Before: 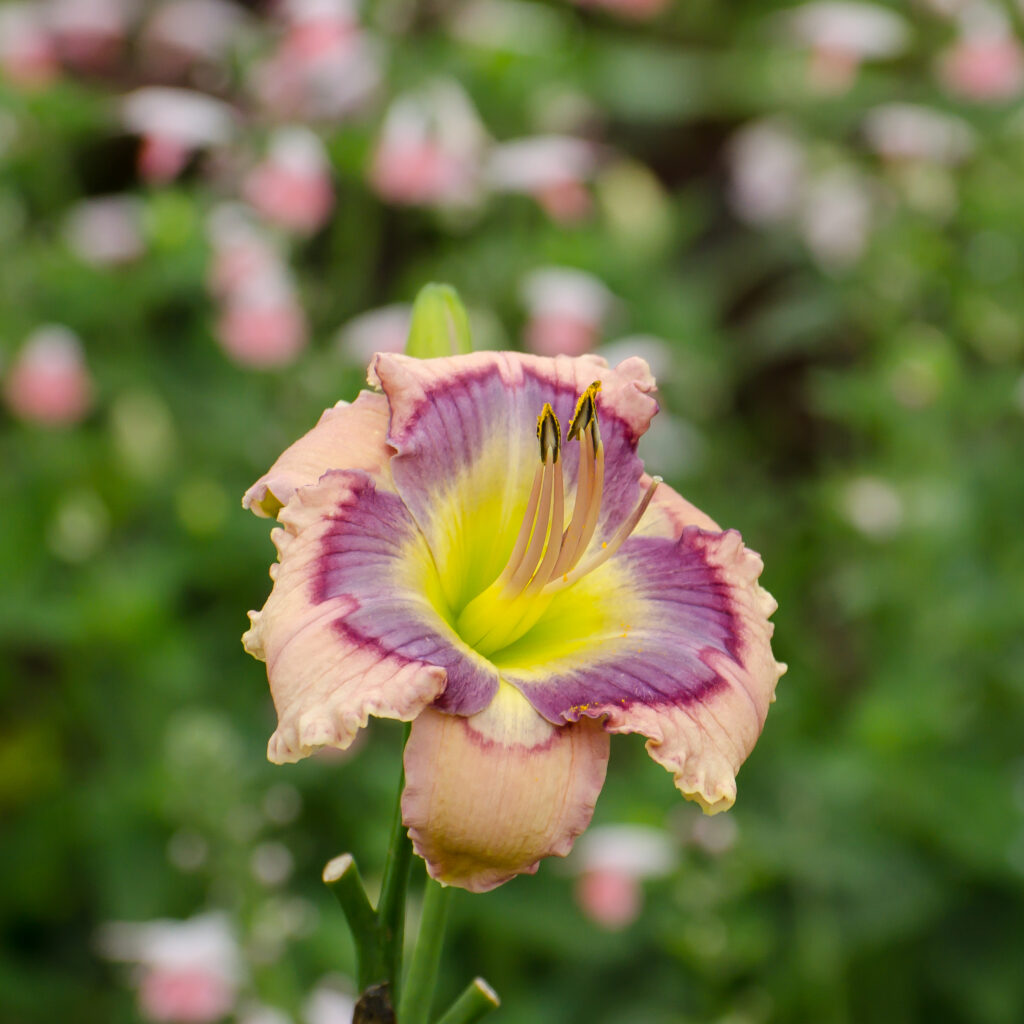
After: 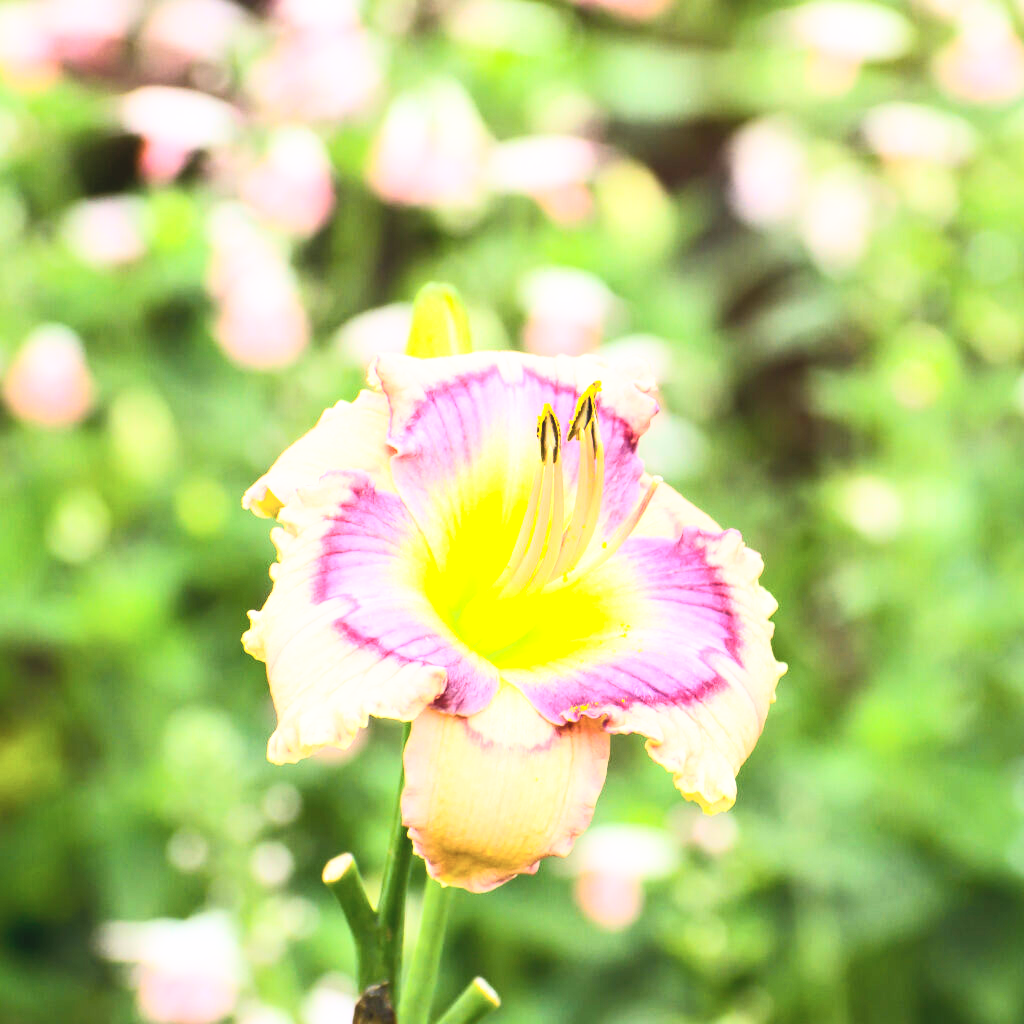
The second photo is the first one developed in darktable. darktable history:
tone equalizer: on, module defaults
base curve: curves: ch0 [(0, 0) (0.495, 0.917) (1, 1)], preserve colors none
color balance rgb: perceptual saturation grading › global saturation 10%, global vibrance 10%
contrast brightness saturation: contrast 0.39, brightness 0.53
